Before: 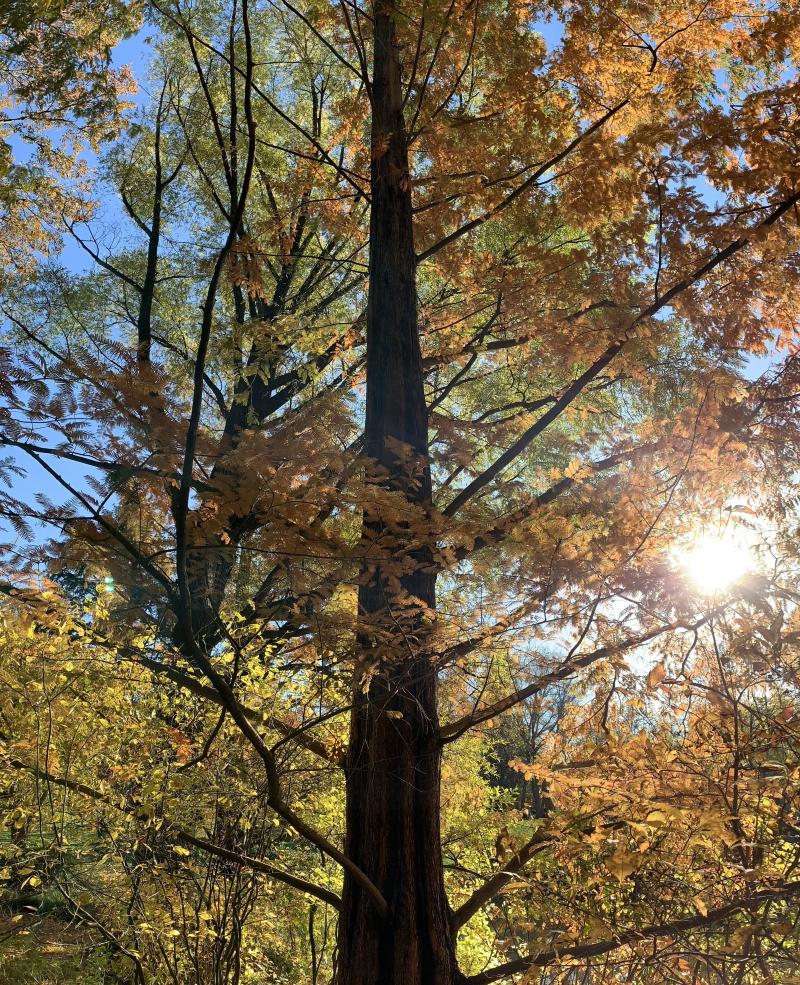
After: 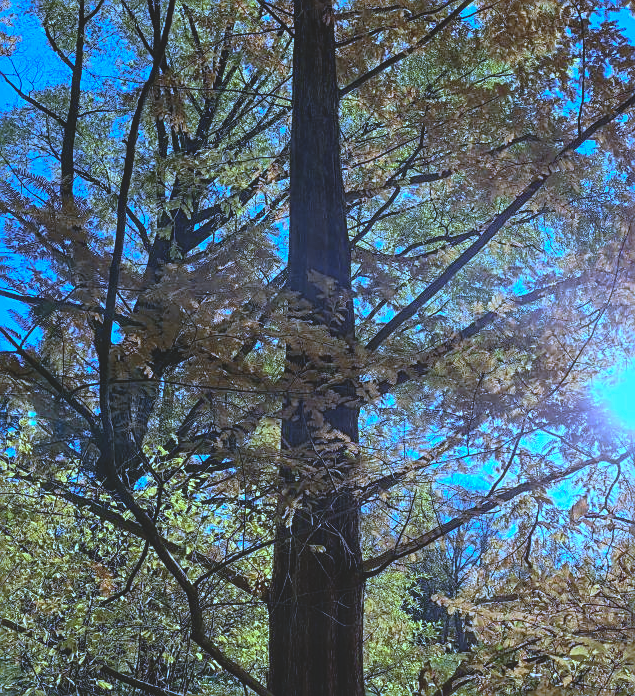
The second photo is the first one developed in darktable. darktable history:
white balance: red 0.766, blue 1.537
crop: left 9.712%, top 16.928%, right 10.845%, bottom 12.332%
color balance: on, module defaults
sharpen: on, module defaults
local contrast: on, module defaults
contrast brightness saturation: contrast -0.1, brightness 0.05, saturation 0.08
tone curve: curves: ch0 [(0, 0) (0.003, 0.126) (0.011, 0.129) (0.025, 0.133) (0.044, 0.143) (0.069, 0.155) (0.1, 0.17) (0.136, 0.189) (0.177, 0.217) (0.224, 0.25) (0.277, 0.293) (0.335, 0.346) (0.399, 0.398) (0.468, 0.456) (0.543, 0.517) (0.623, 0.583) (0.709, 0.659) (0.801, 0.756) (0.898, 0.856) (1, 1)], preserve colors none
